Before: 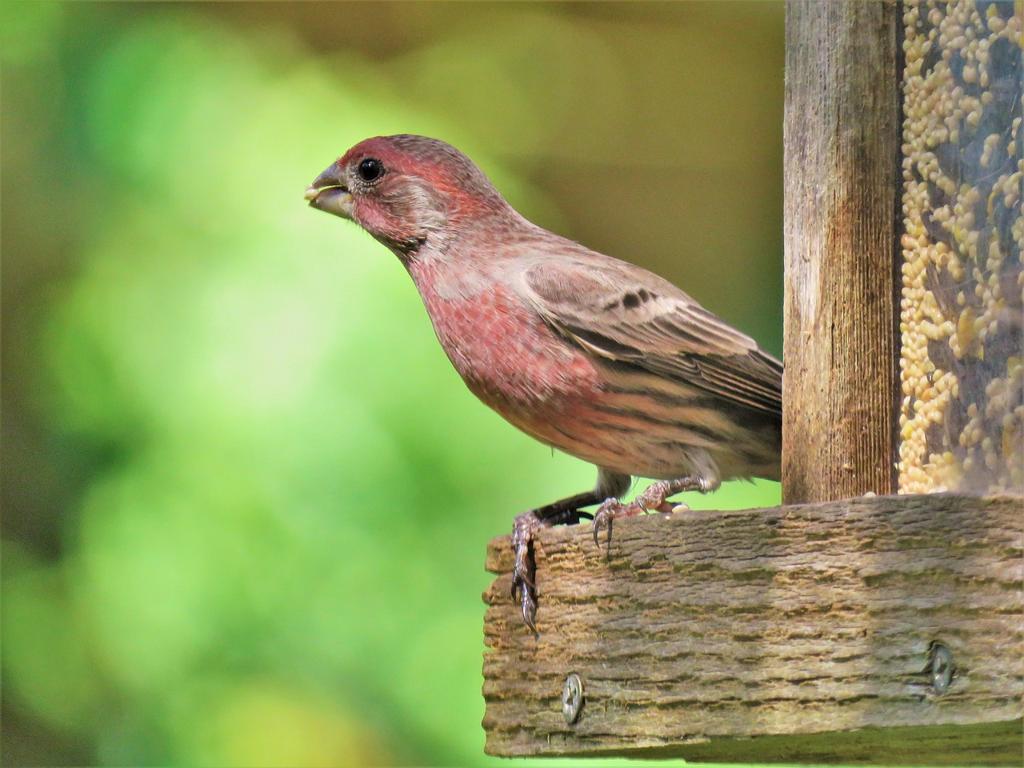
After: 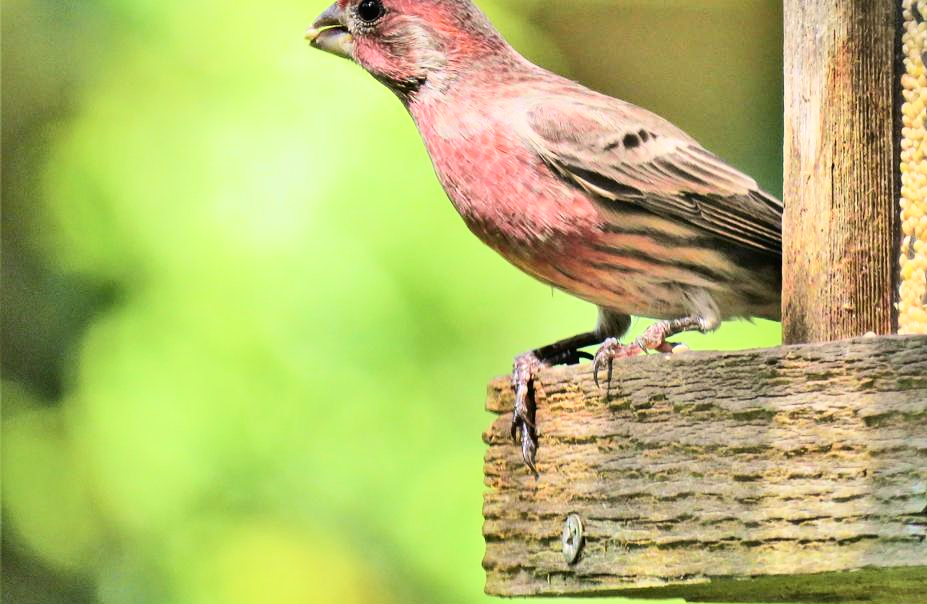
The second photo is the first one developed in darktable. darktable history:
tone equalizer: -8 EV -0.417 EV, -7 EV -0.389 EV, -6 EV -0.333 EV, -5 EV -0.222 EV, -3 EV 0.222 EV, -2 EV 0.333 EV, -1 EV 0.389 EV, +0 EV 0.417 EV, edges refinement/feathering 500, mask exposure compensation -1.57 EV, preserve details no
contrast brightness saturation: saturation -0.05
crop: top 20.916%, right 9.437%, bottom 0.316%
tone curve: curves: ch0 [(0, 0.012) (0.031, 0.02) (0.12, 0.083) (0.193, 0.171) (0.277, 0.279) (0.45, 0.52) (0.568, 0.676) (0.678, 0.777) (0.875, 0.92) (1, 0.965)]; ch1 [(0, 0) (0.243, 0.245) (0.402, 0.41) (0.493, 0.486) (0.508, 0.507) (0.531, 0.53) (0.551, 0.564) (0.646, 0.672) (0.694, 0.732) (1, 1)]; ch2 [(0, 0) (0.249, 0.216) (0.356, 0.343) (0.424, 0.442) (0.476, 0.482) (0.498, 0.502) (0.517, 0.517) (0.532, 0.545) (0.562, 0.575) (0.614, 0.644) (0.706, 0.748) (0.808, 0.809) (0.991, 0.968)], color space Lab, independent channels, preserve colors none
